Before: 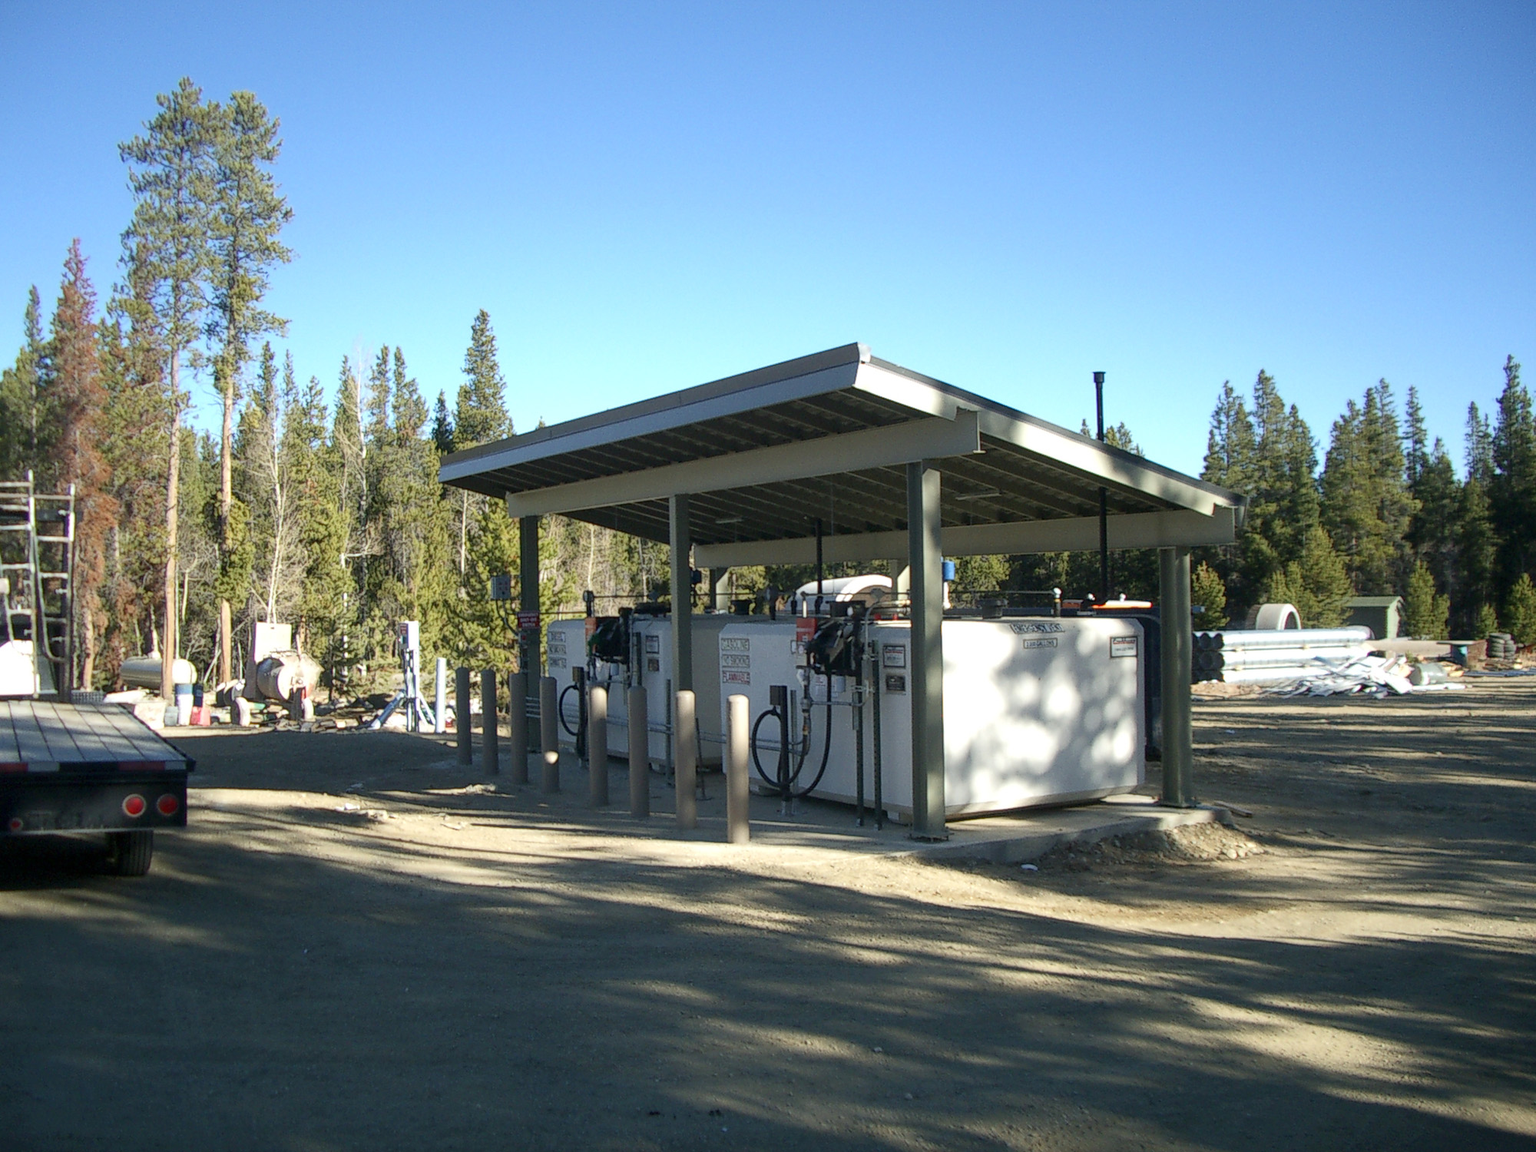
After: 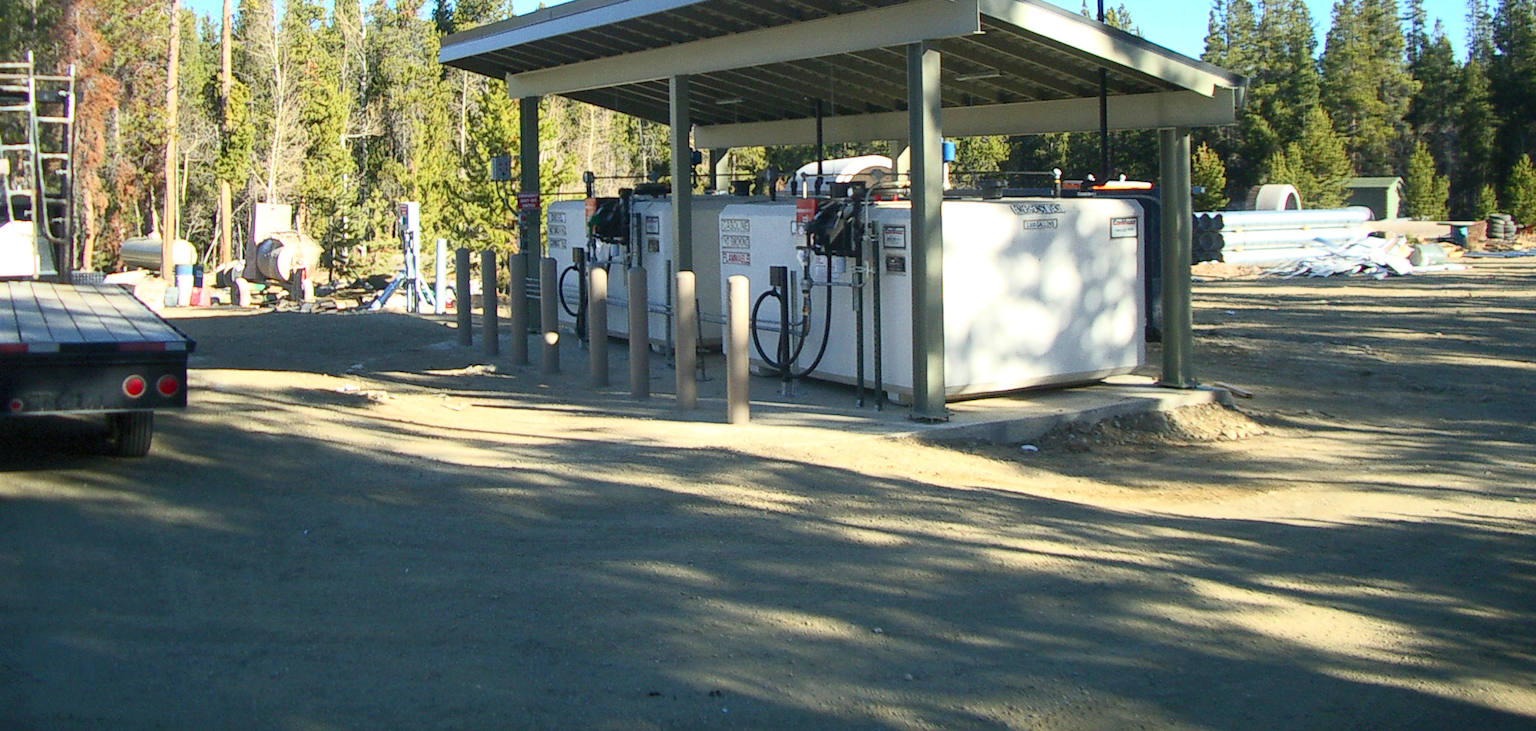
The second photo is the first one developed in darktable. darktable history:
crop and rotate: top 36.435%
contrast brightness saturation: contrast 0.24, brightness 0.26, saturation 0.39
